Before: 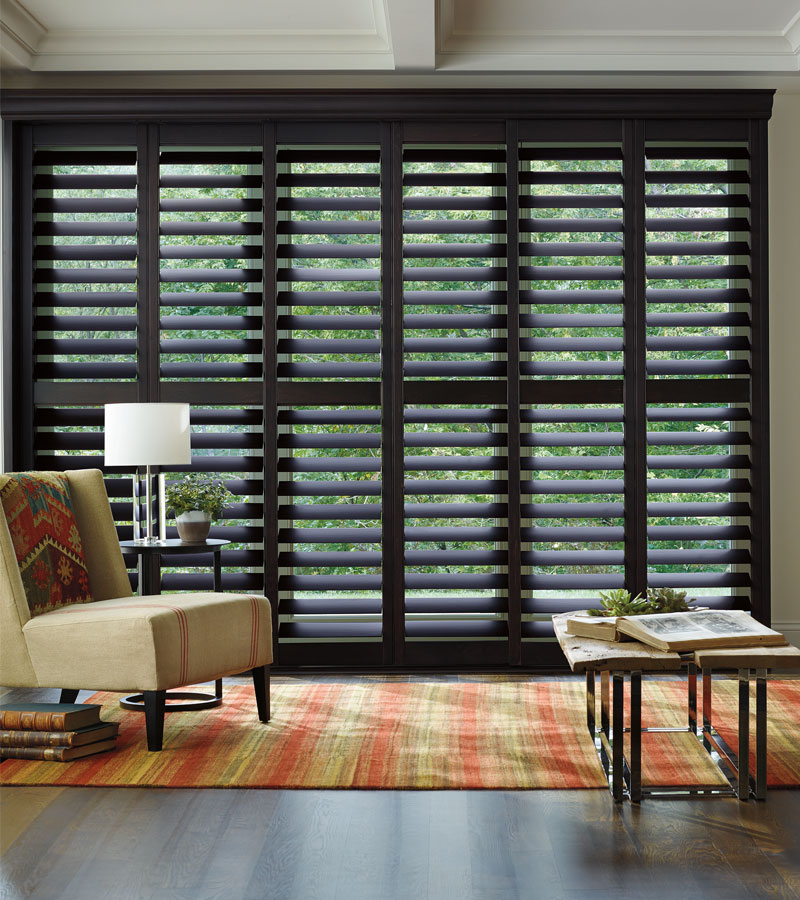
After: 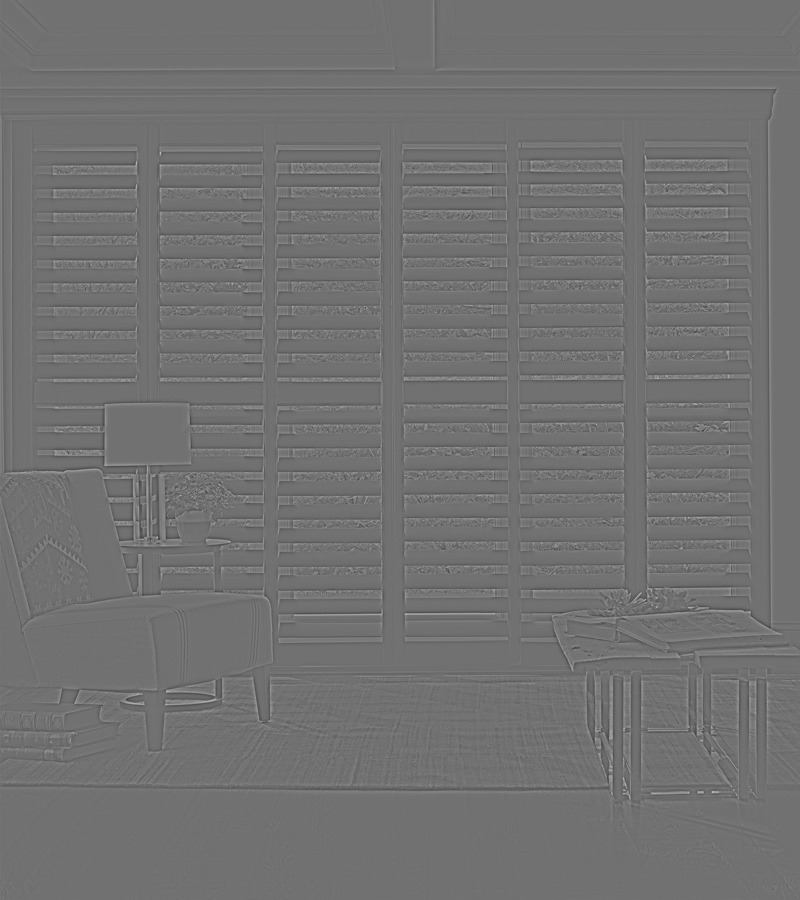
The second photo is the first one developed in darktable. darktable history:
tone equalizer: on, module defaults
sharpen: on, module defaults
highpass: sharpness 6%, contrast boost 7.63%
shadows and highlights: shadows -62.32, white point adjustment -5.22, highlights 61.59
